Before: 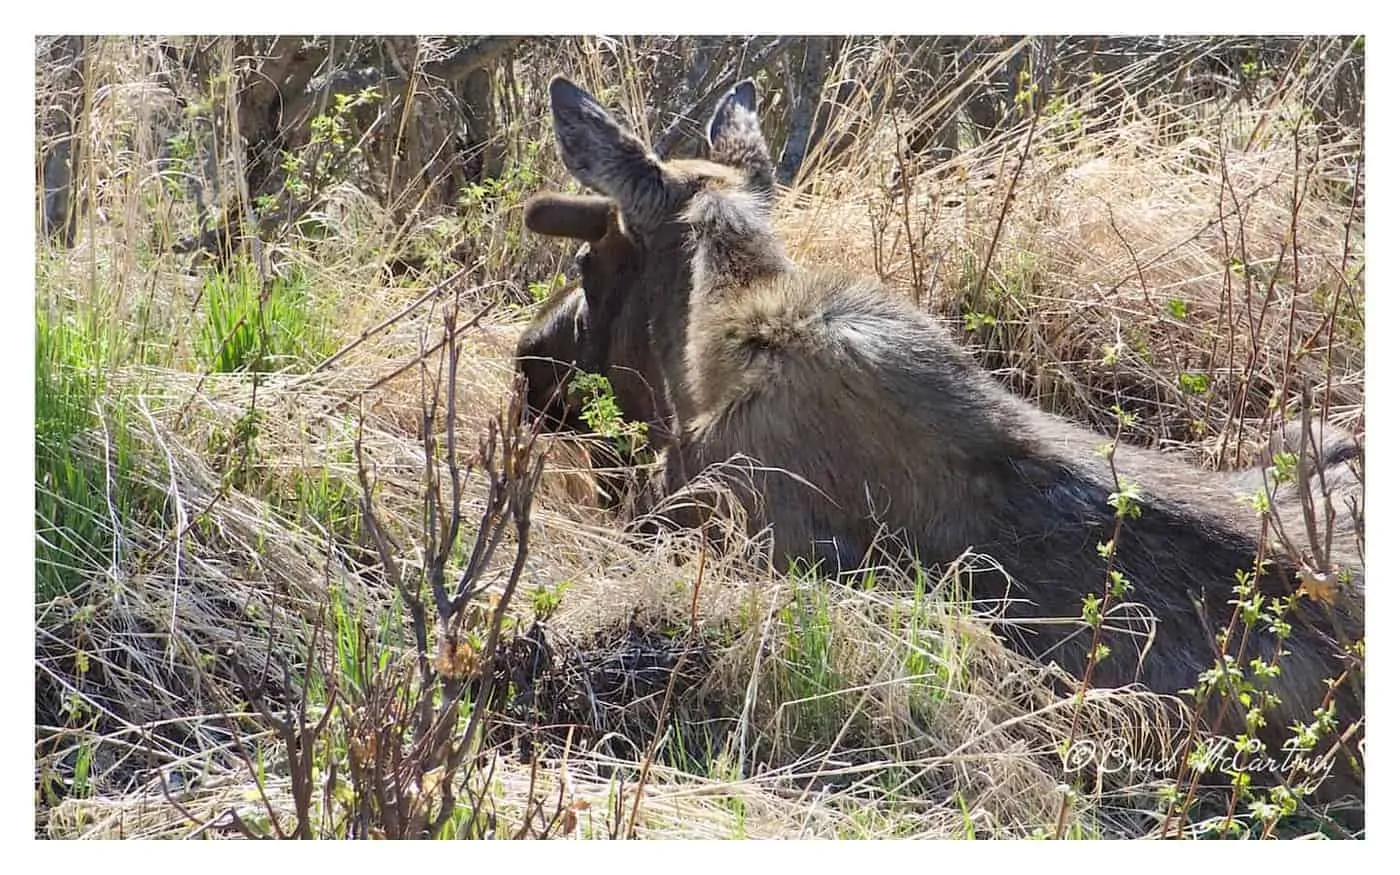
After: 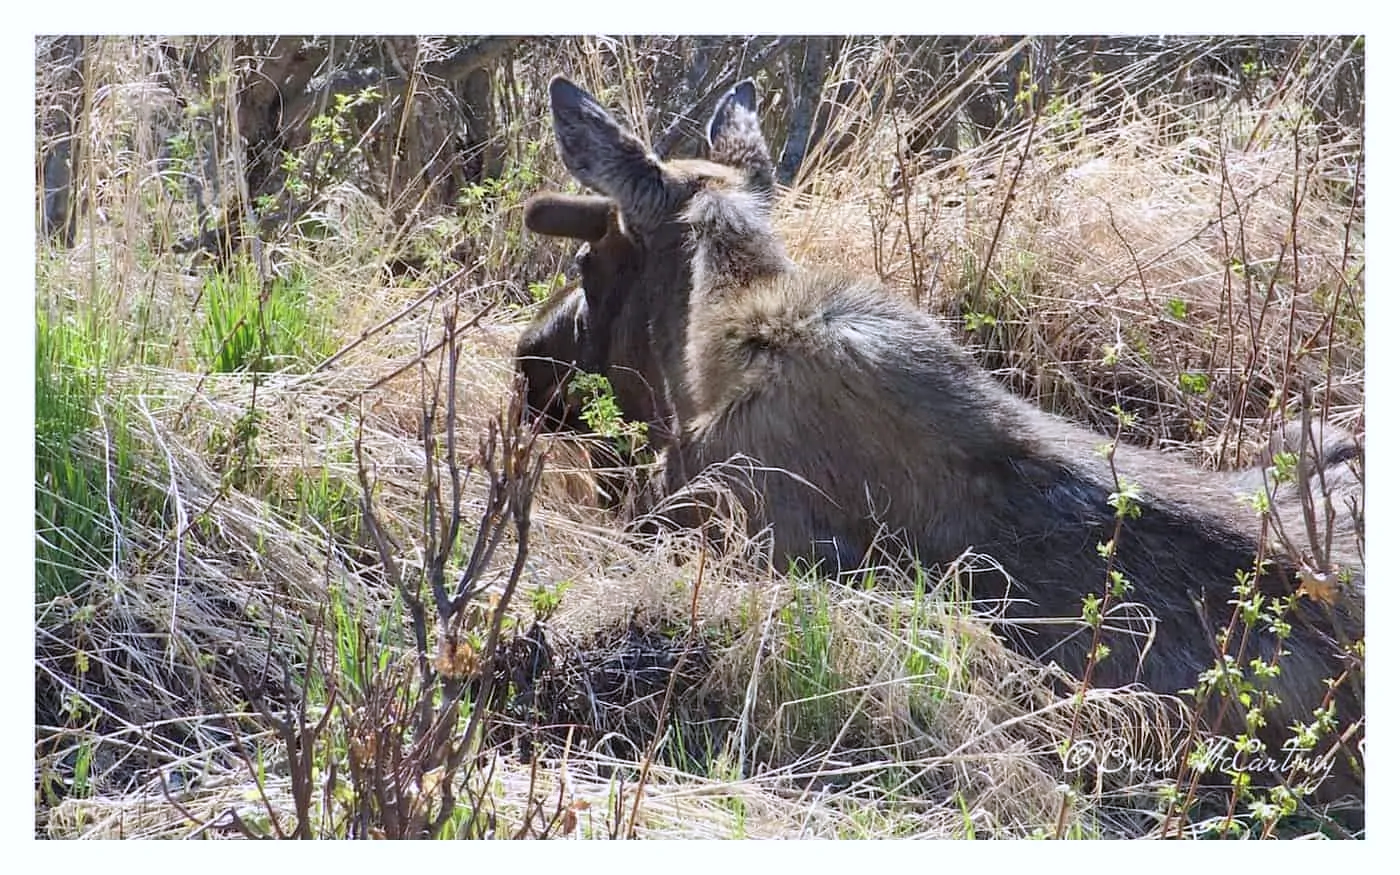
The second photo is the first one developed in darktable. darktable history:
color calibration: illuminant as shot in camera, x 0.358, y 0.373, temperature 4628.91 K, clip negative RGB from gamut false
